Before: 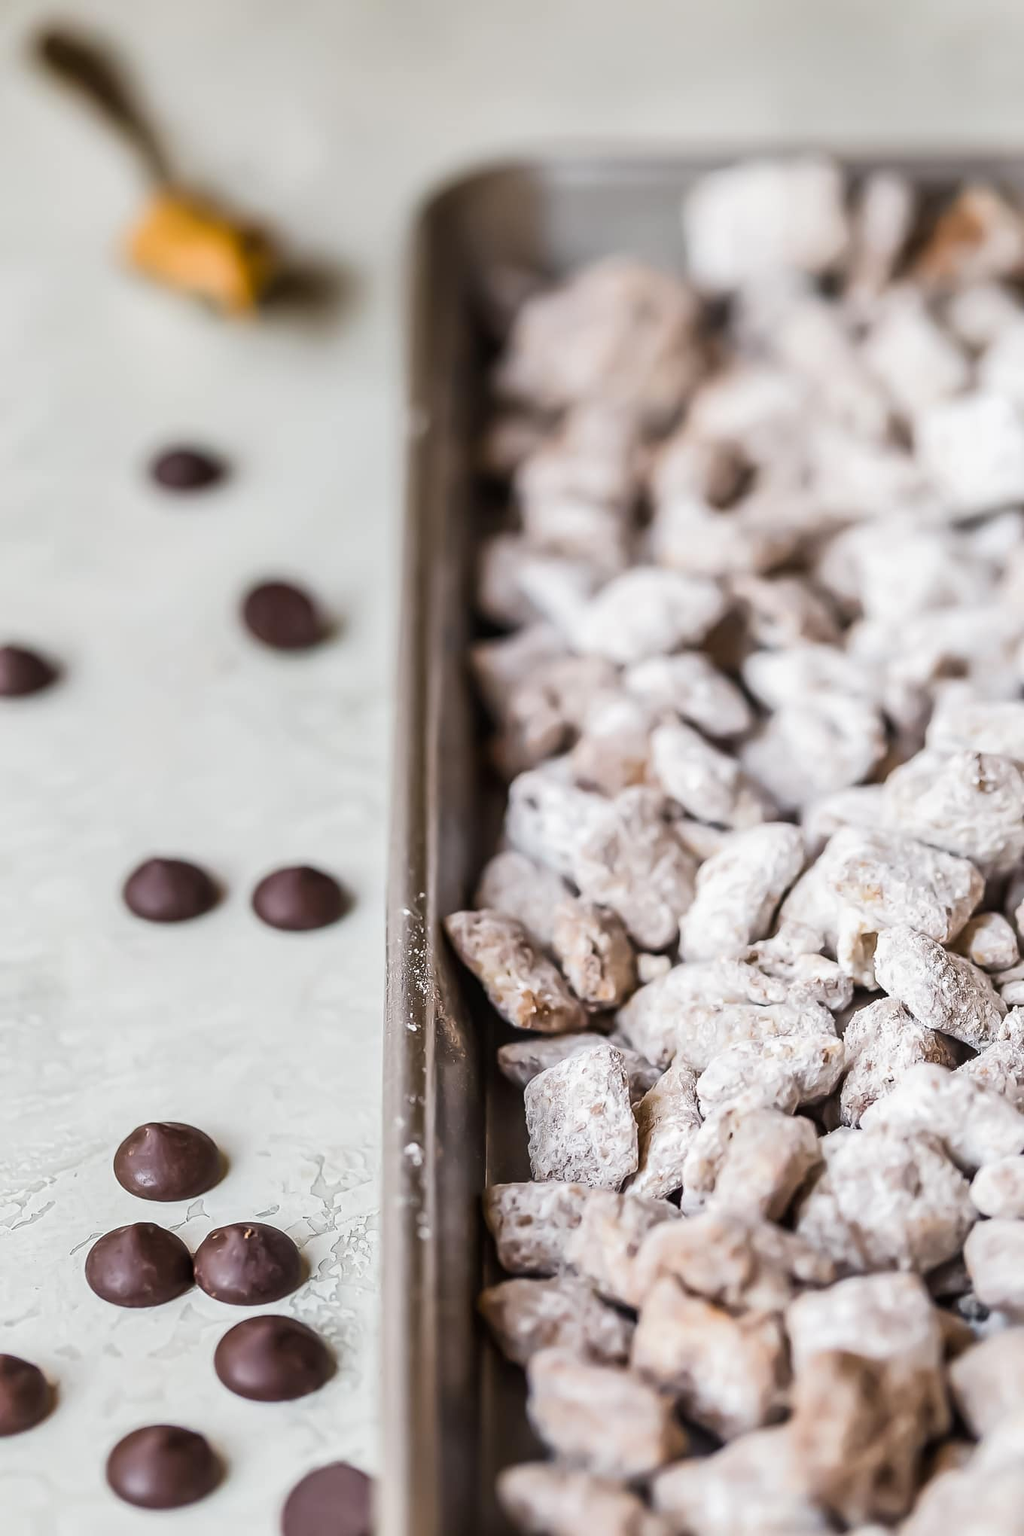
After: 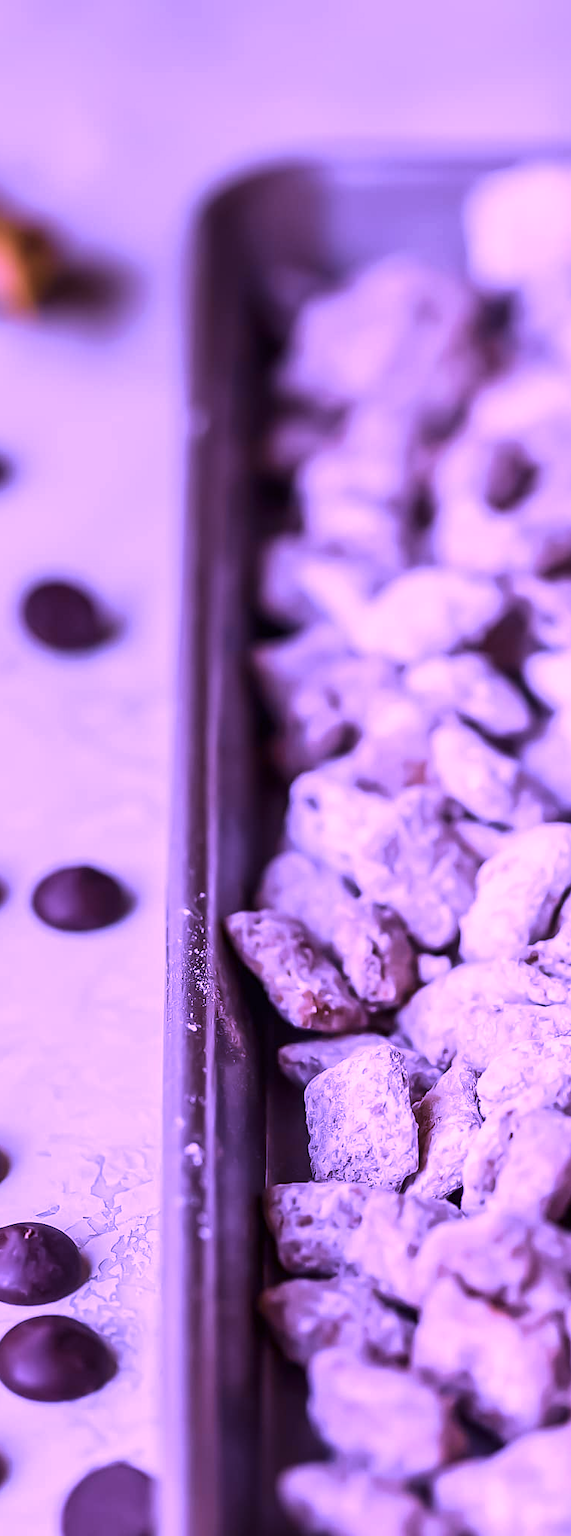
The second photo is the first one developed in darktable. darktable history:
crop: left 21.535%, right 22.654%
color calibration: illuminant custom, x 0.38, y 0.479, temperature 4474.26 K
velvia: on, module defaults
contrast brightness saturation: brightness -0.09
